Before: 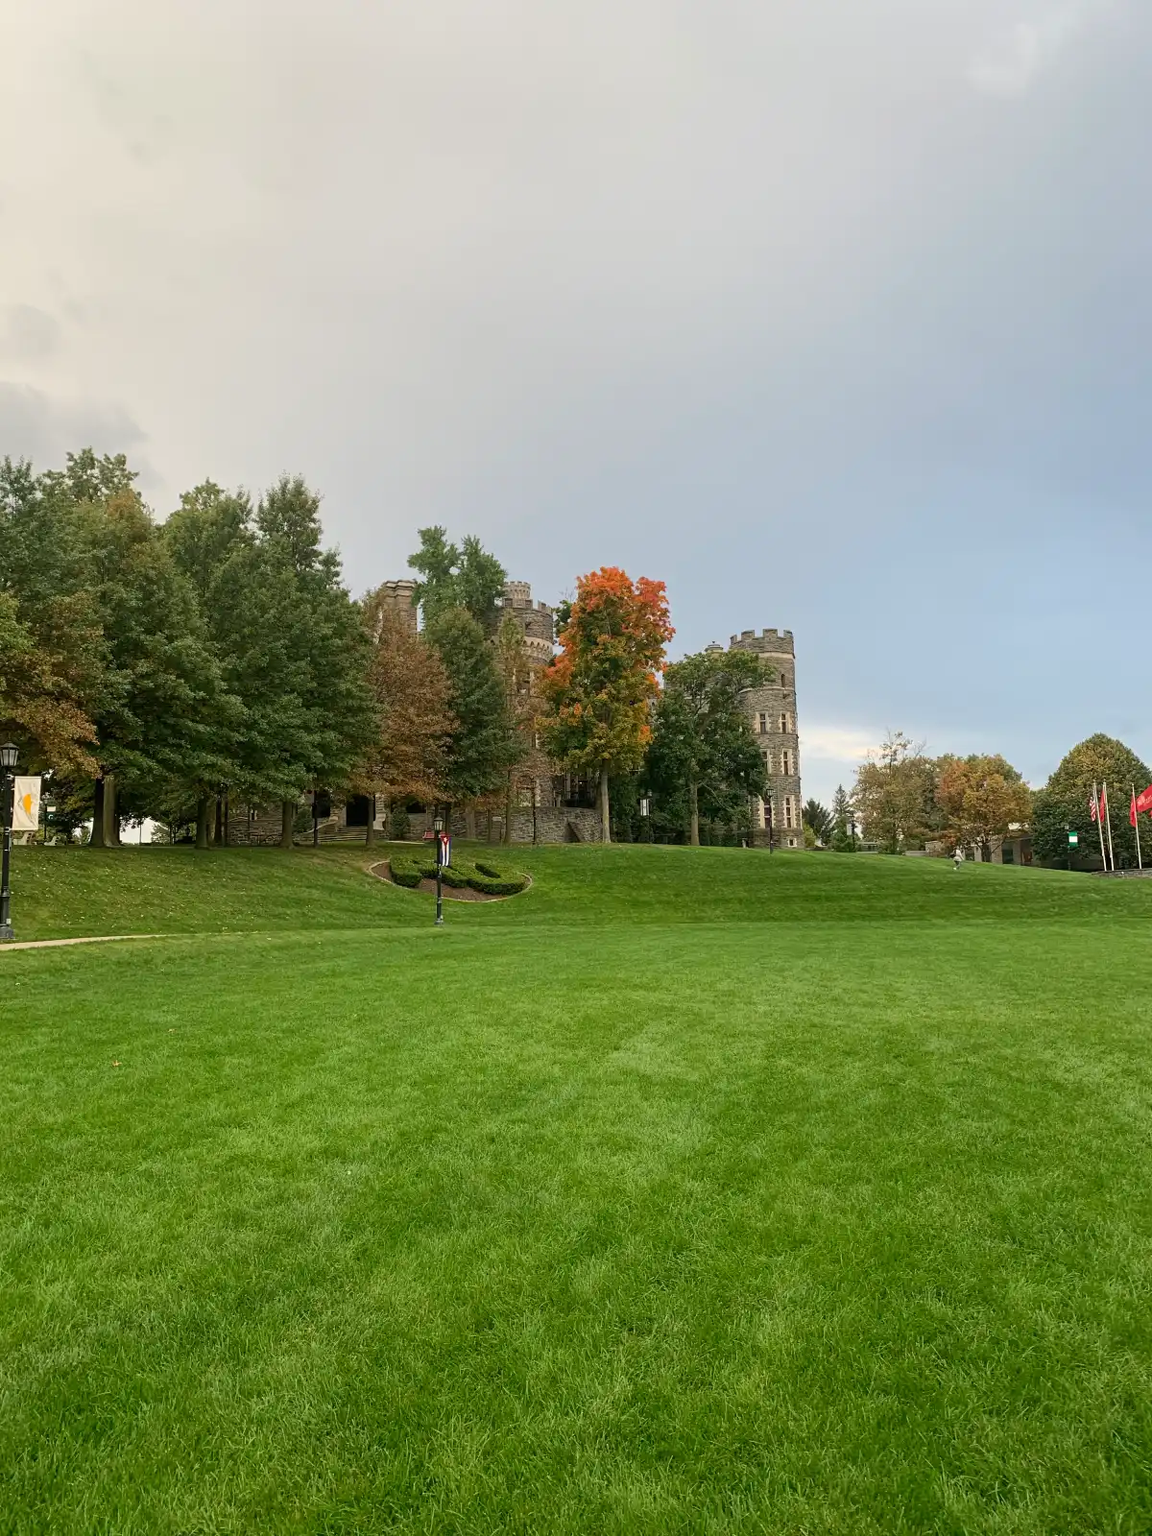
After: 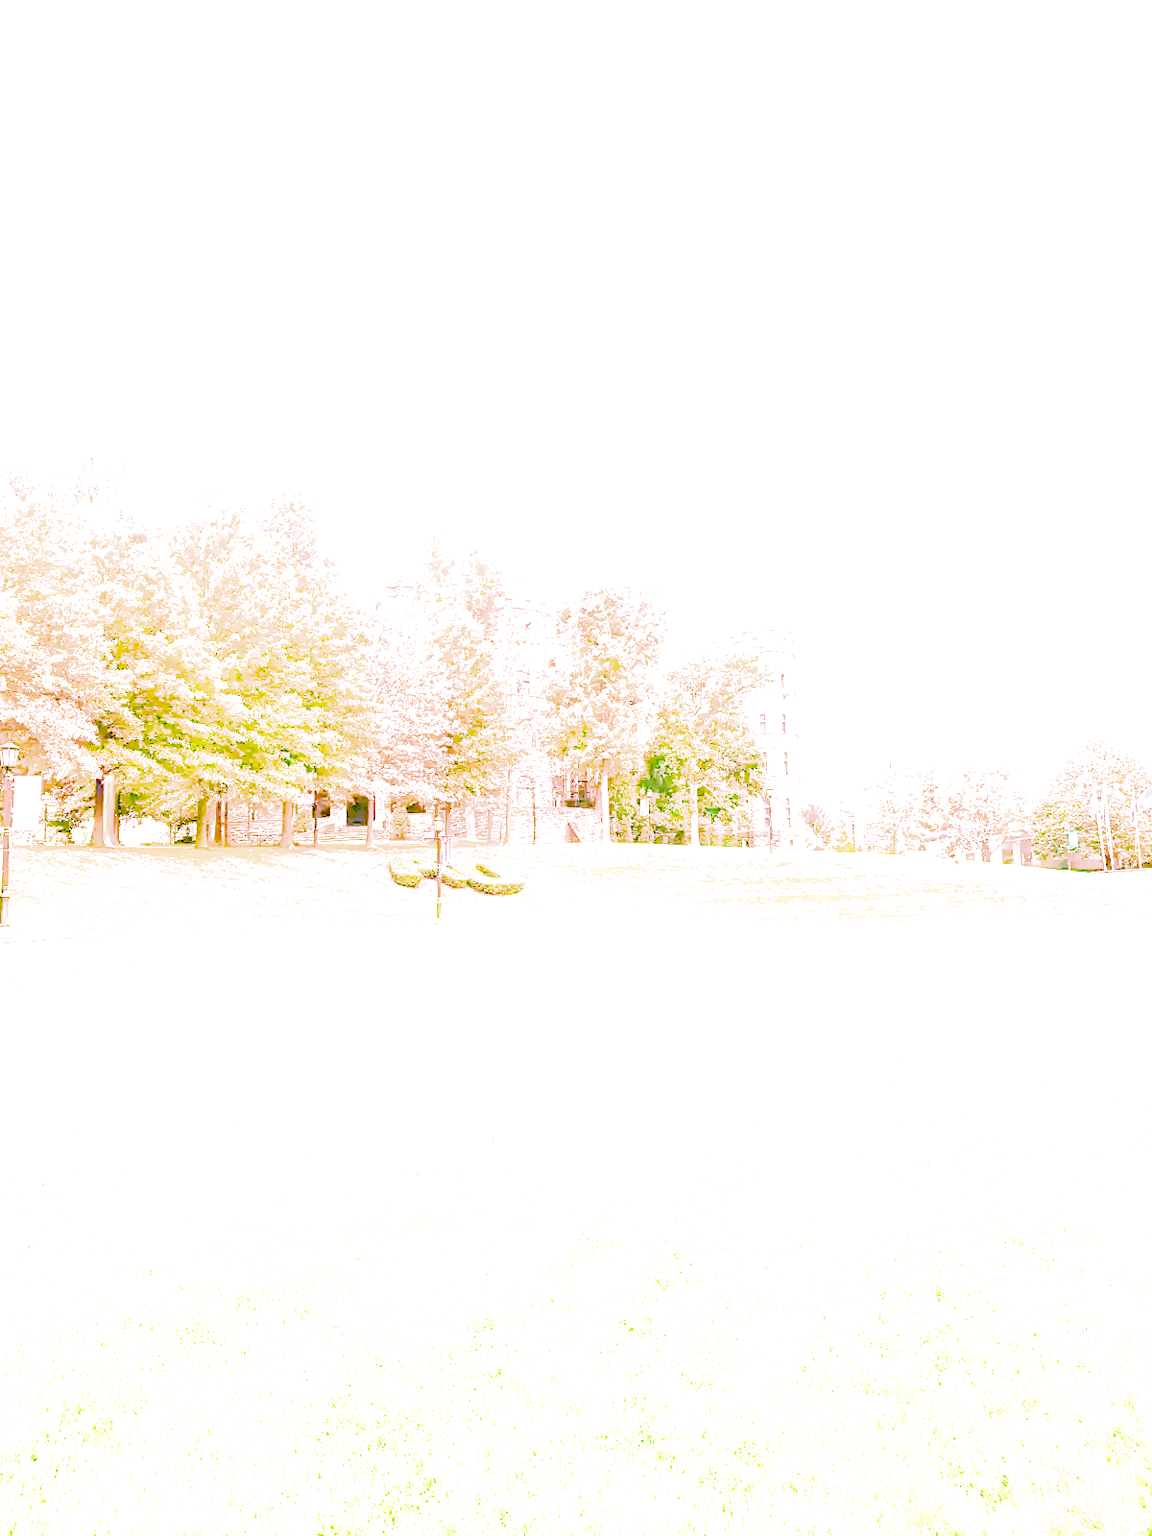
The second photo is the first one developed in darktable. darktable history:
filmic rgb "scene-referred default": black relative exposure -7.65 EV, white relative exposure 4.56 EV, hardness 3.61
local contrast: on, module defaults
lens correction: scale 1.01, crop 1, focal 85, aperture 3.2, distance 4.38, camera "Canon EOS RP", lens "Canon RF 85mm F2 MACRO IS STM"
haze removal: compatibility mode true, adaptive false
denoise (profiled): preserve shadows 1.18, scattering 0.064, a [-1, 0, 0], b [0, 0, 0], compensate highlight preservation false
raw denoise: x [[0, 0.25, 0.5, 0.75, 1] ×4]
shadows and highlights: shadows 25, highlights -25
raw chromatic aberrations: on, module defaults
hot pixels: on, module defaults
tone equalizer "contrast tone curve: soft": -8 EV -0.417 EV, -7 EV -0.389 EV, -6 EV -0.333 EV, -5 EV -0.222 EV, -3 EV 0.222 EV, -2 EV 0.333 EV, -1 EV 0.389 EV, +0 EV 0.417 EV, edges refinement/feathering 500, mask exposure compensation -1.57 EV, preserve details no
exposure: black level correction 0.001, exposure 2.607 EV, compensate exposure bias true, compensate highlight preservation false
highlight reconstruction: clipping threshold 1.25, iterations 1, diameter of reconstruction 64 px
white balance: red 1.899, blue 1.492
color balance rgb: perceptual saturation grading › global saturation 36%, perceptual brilliance grading › global brilliance 10%, global vibrance 20%
